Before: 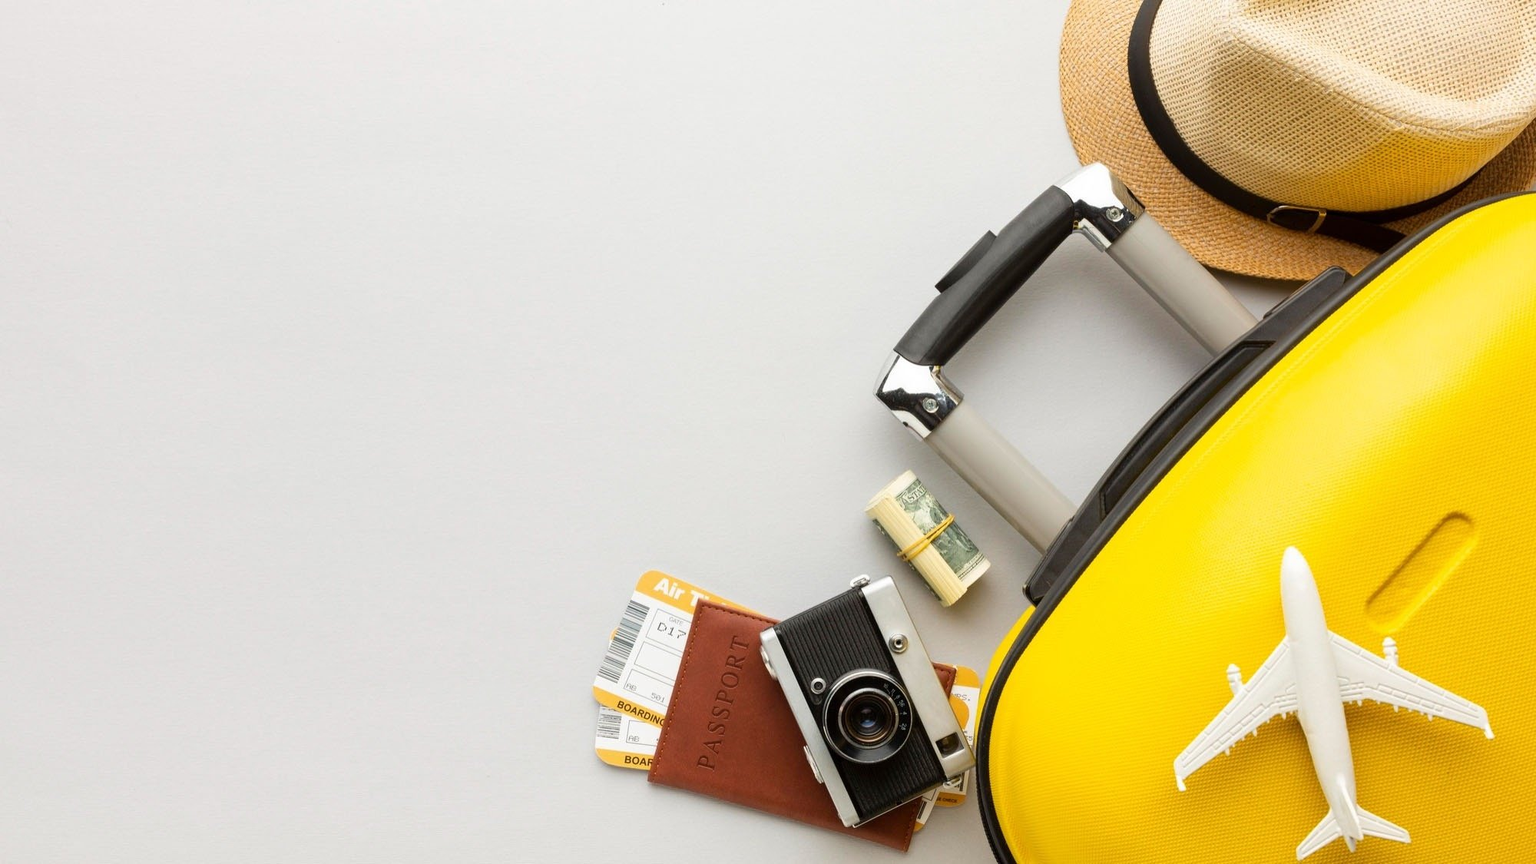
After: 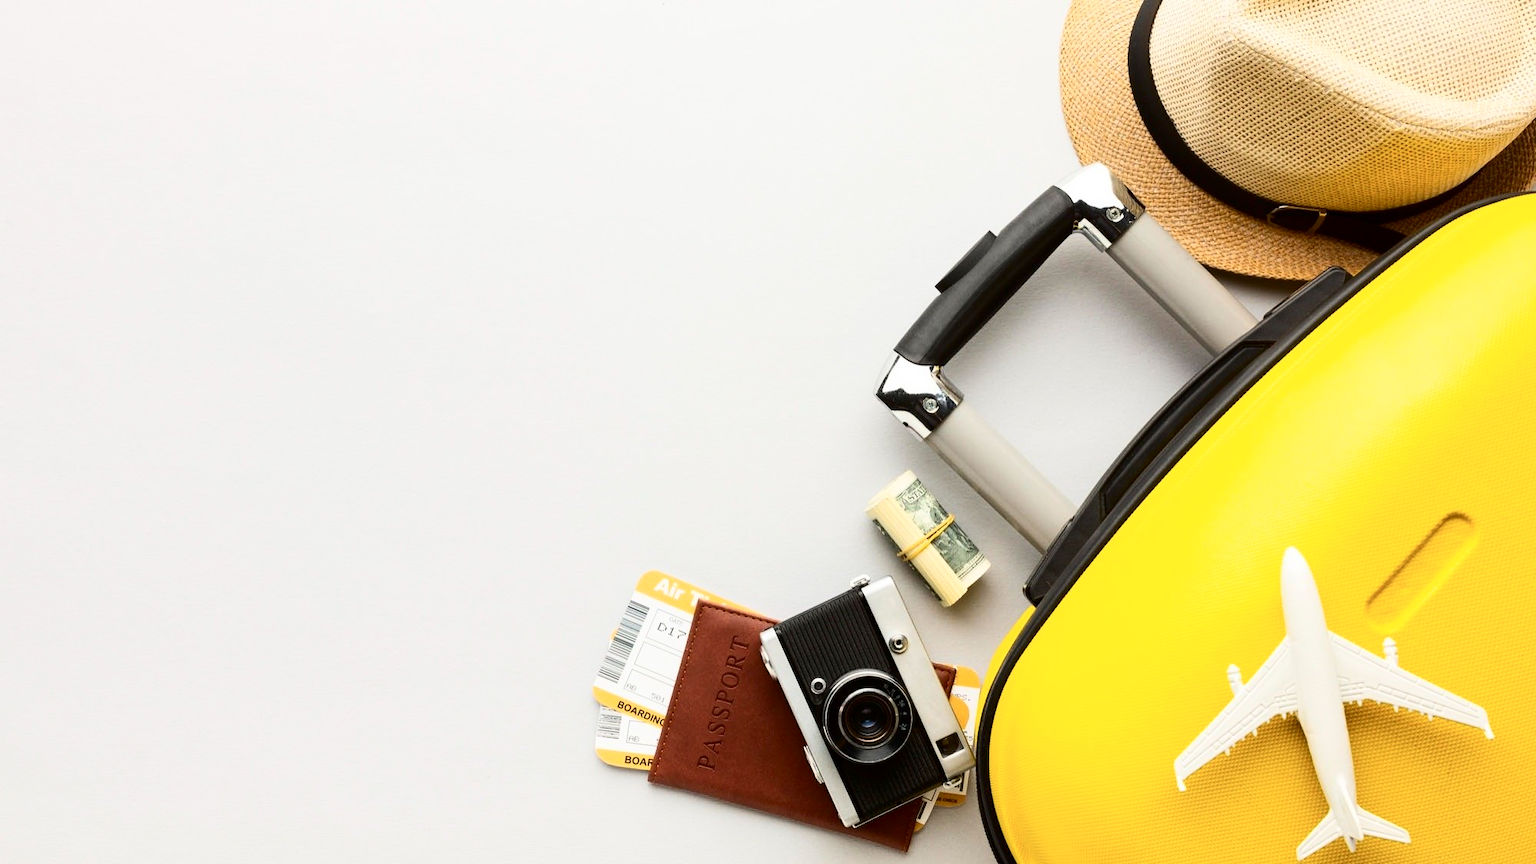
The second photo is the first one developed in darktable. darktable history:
contrast brightness saturation: contrast 0.284
